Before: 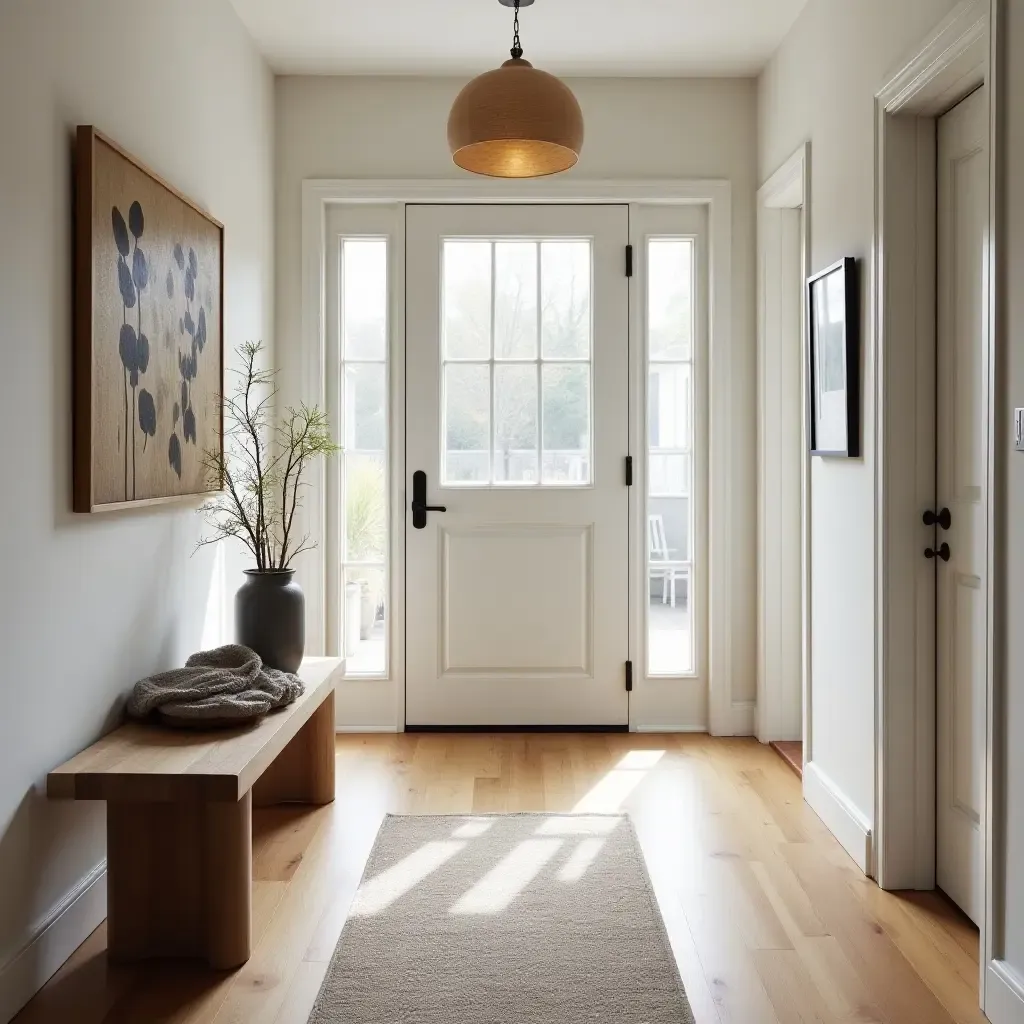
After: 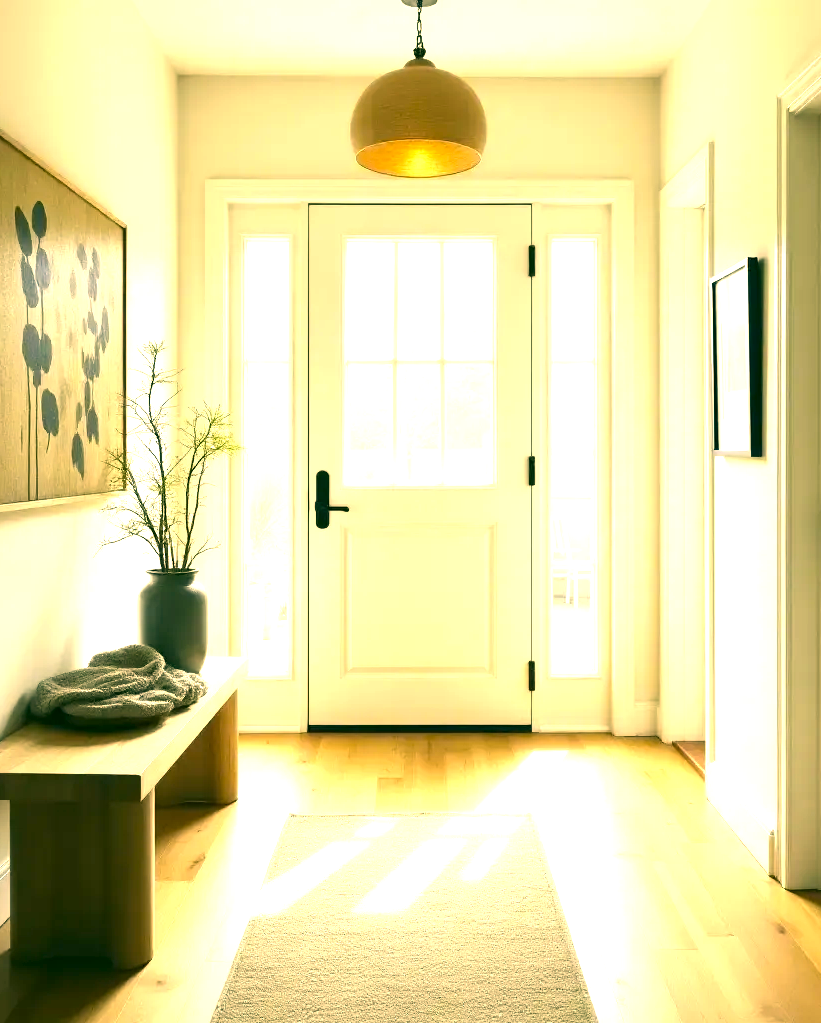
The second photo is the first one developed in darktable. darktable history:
crop and rotate: left 9.498%, right 10.297%
color correction: highlights a* 5.62, highlights b* 33.64, shadows a* -26.51, shadows b* 3.98
exposure: black level correction 0, exposure 1.455 EV, compensate exposure bias true, compensate highlight preservation false
